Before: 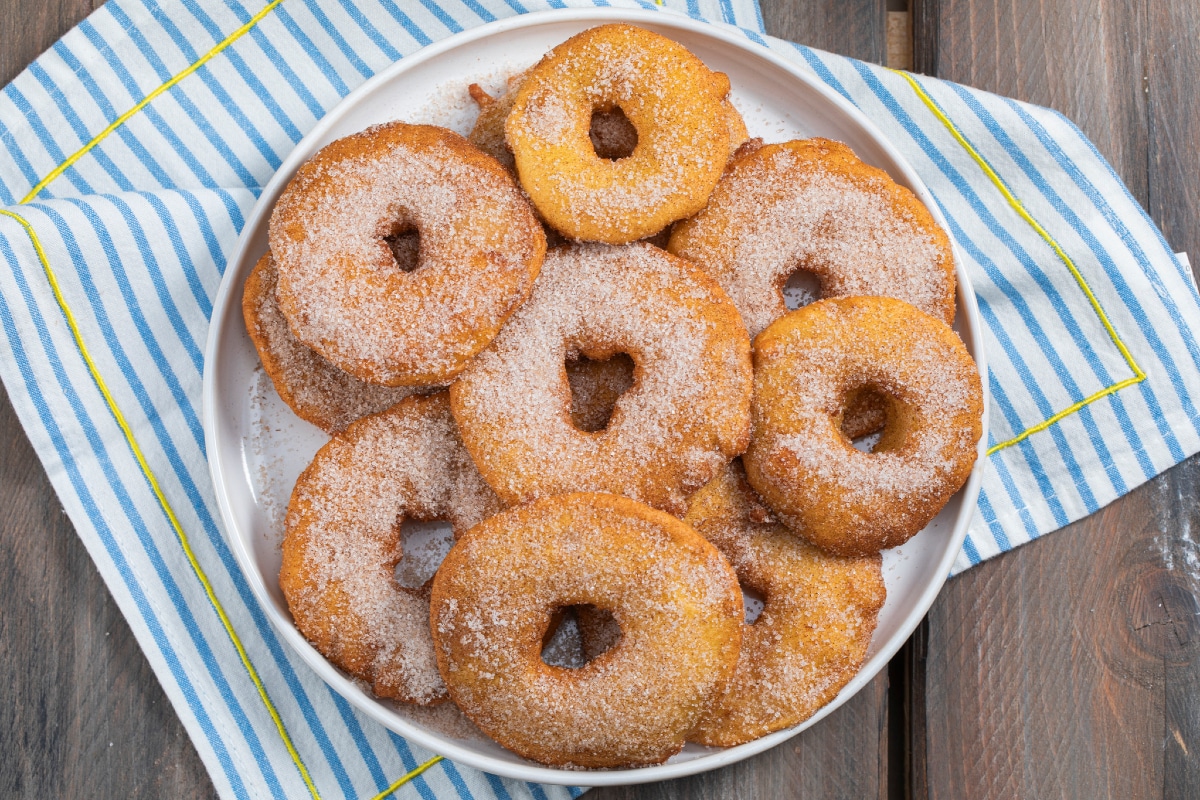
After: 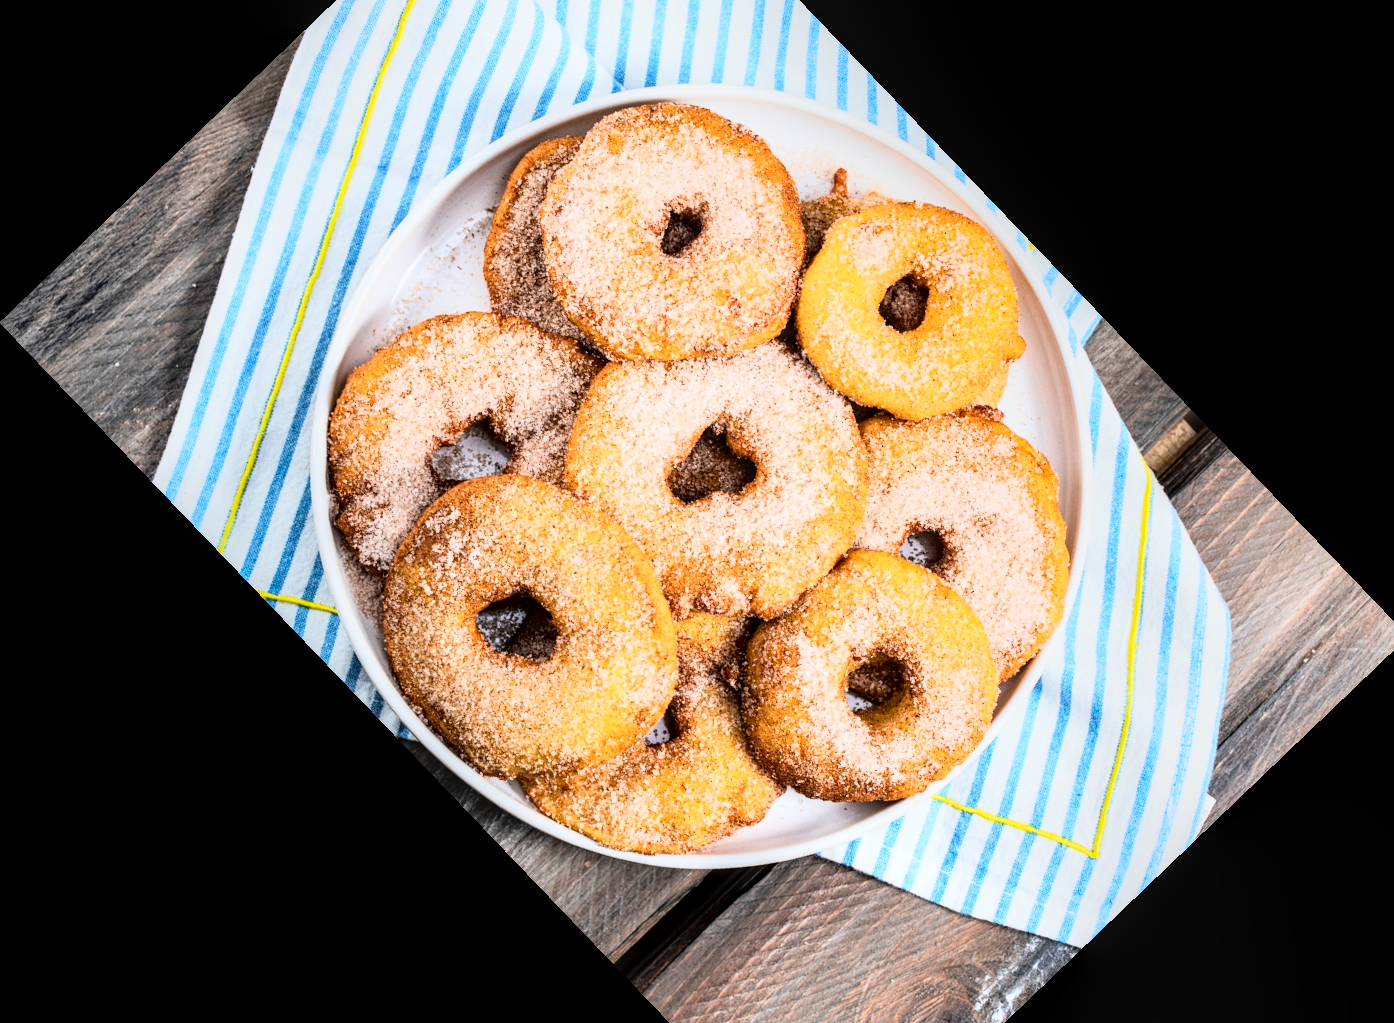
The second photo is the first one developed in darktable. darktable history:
rgb curve: curves: ch0 [(0, 0) (0.21, 0.15) (0.24, 0.21) (0.5, 0.75) (0.75, 0.96) (0.89, 0.99) (1, 1)]; ch1 [(0, 0.02) (0.21, 0.13) (0.25, 0.2) (0.5, 0.67) (0.75, 0.9) (0.89, 0.97) (1, 1)]; ch2 [(0, 0.02) (0.21, 0.13) (0.25, 0.2) (0.5, 0.67) (0.75, 0.9) (0.89, 0.97) (1, 1)], compensate middle gray true
crop and rotate: angle -46.26°, top 16.234%, right 0.912%, bottom 11.704%
local contrast: detail 130%
exposure: black level correction 0.006, exposure -0.226 EV, compensate highlight preservation false
